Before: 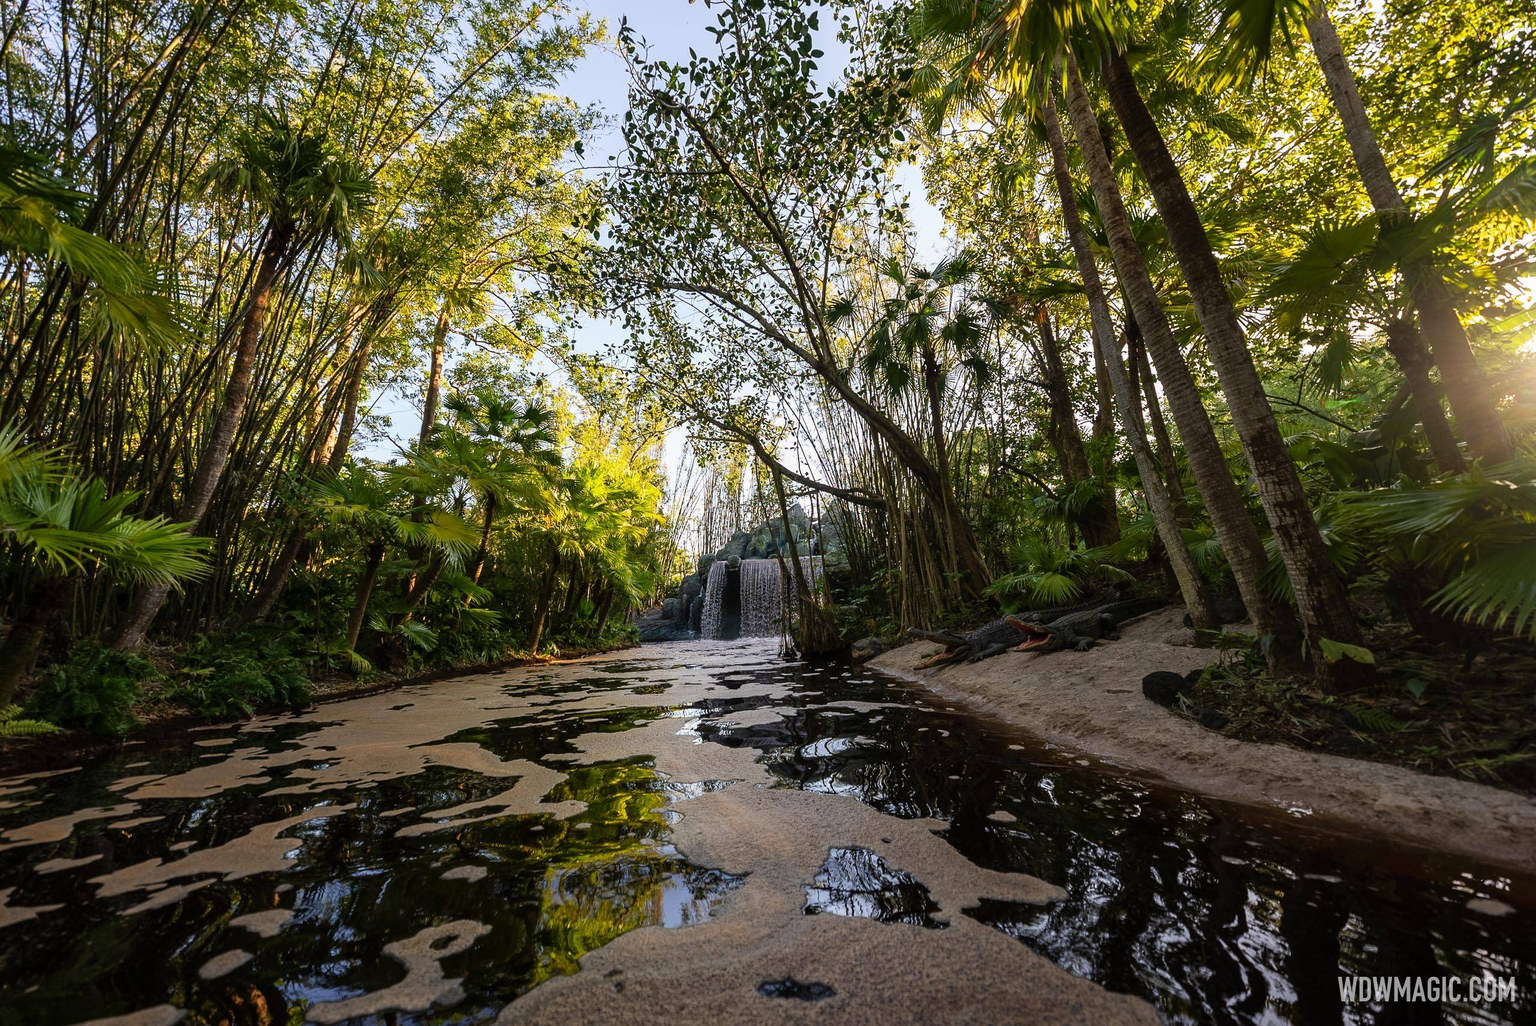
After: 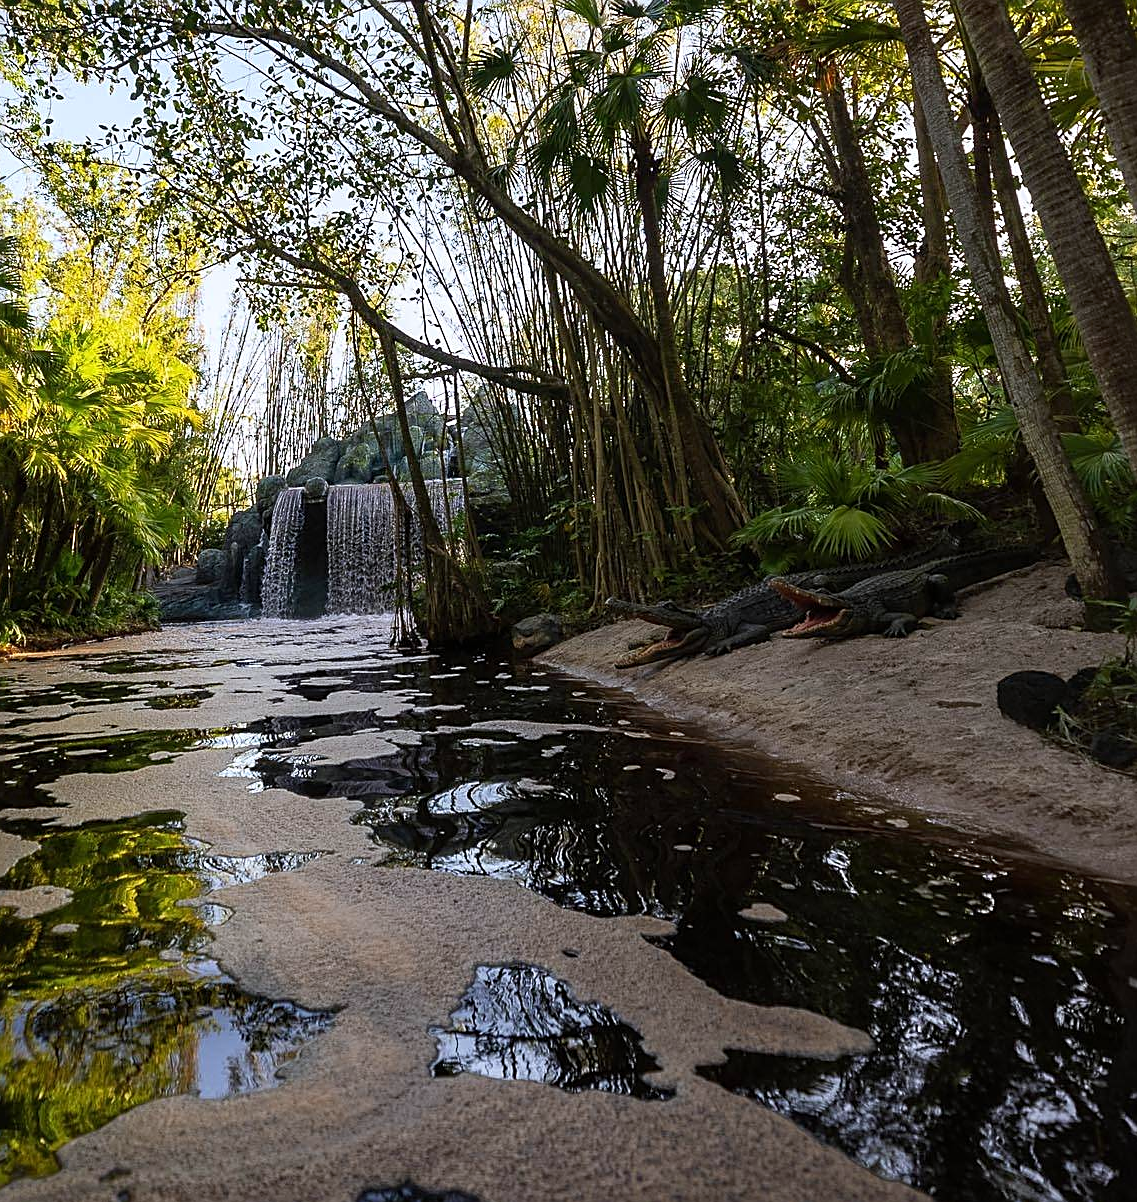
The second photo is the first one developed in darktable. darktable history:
sharpen: on, module defaults
crop: left 35.432%, top 26.233%, right 20.145%, bottom 3.432%
white balance: red 0.98, blue 1.034
